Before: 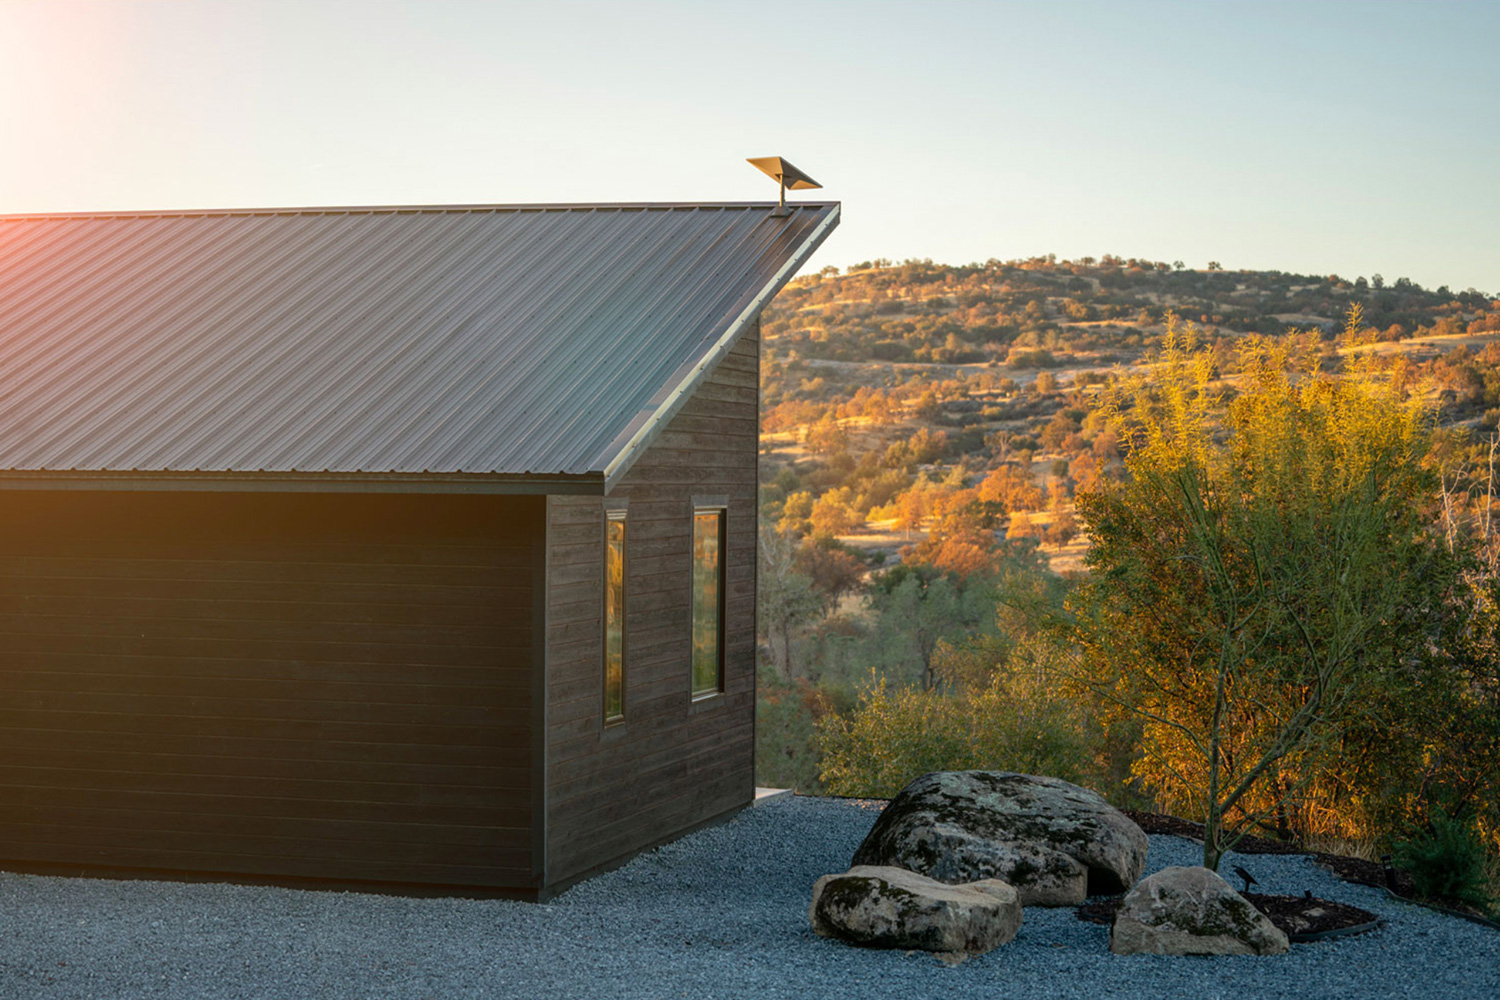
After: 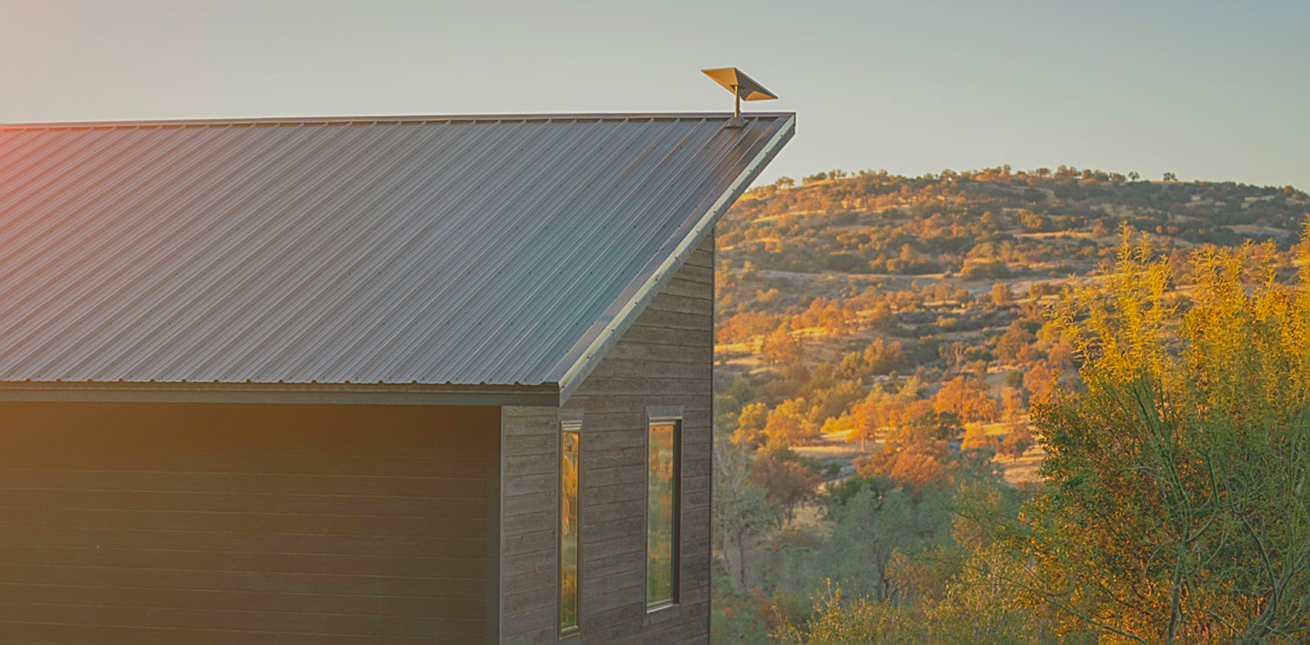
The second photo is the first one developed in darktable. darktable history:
sharpen: on, module defaults
contrast brightness saturation: contrast -0.28
crop: left 3.015%, top 8.969%, right 9.647%, bottom 26.457%
shadows and highlights: on, module defaults
